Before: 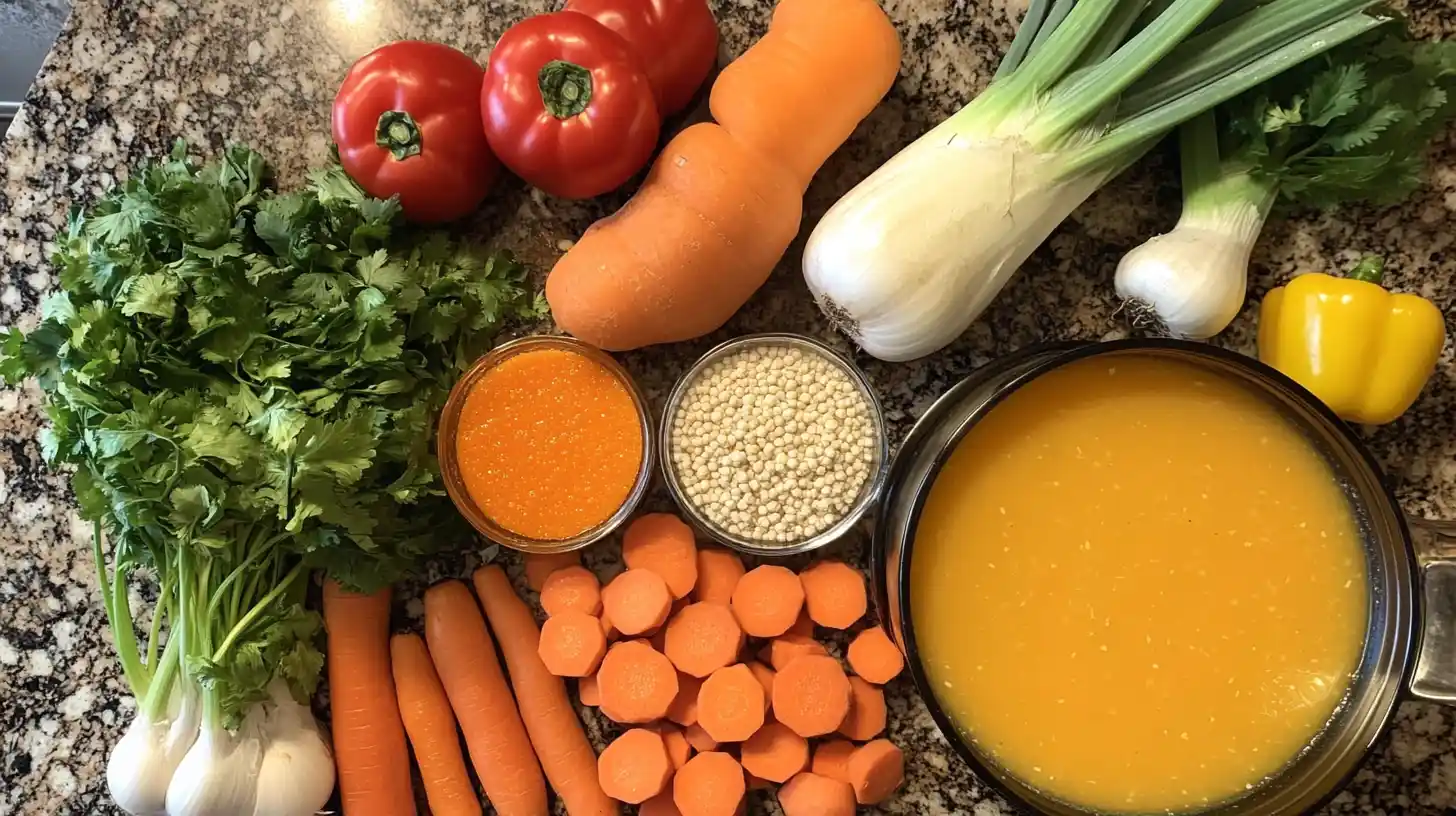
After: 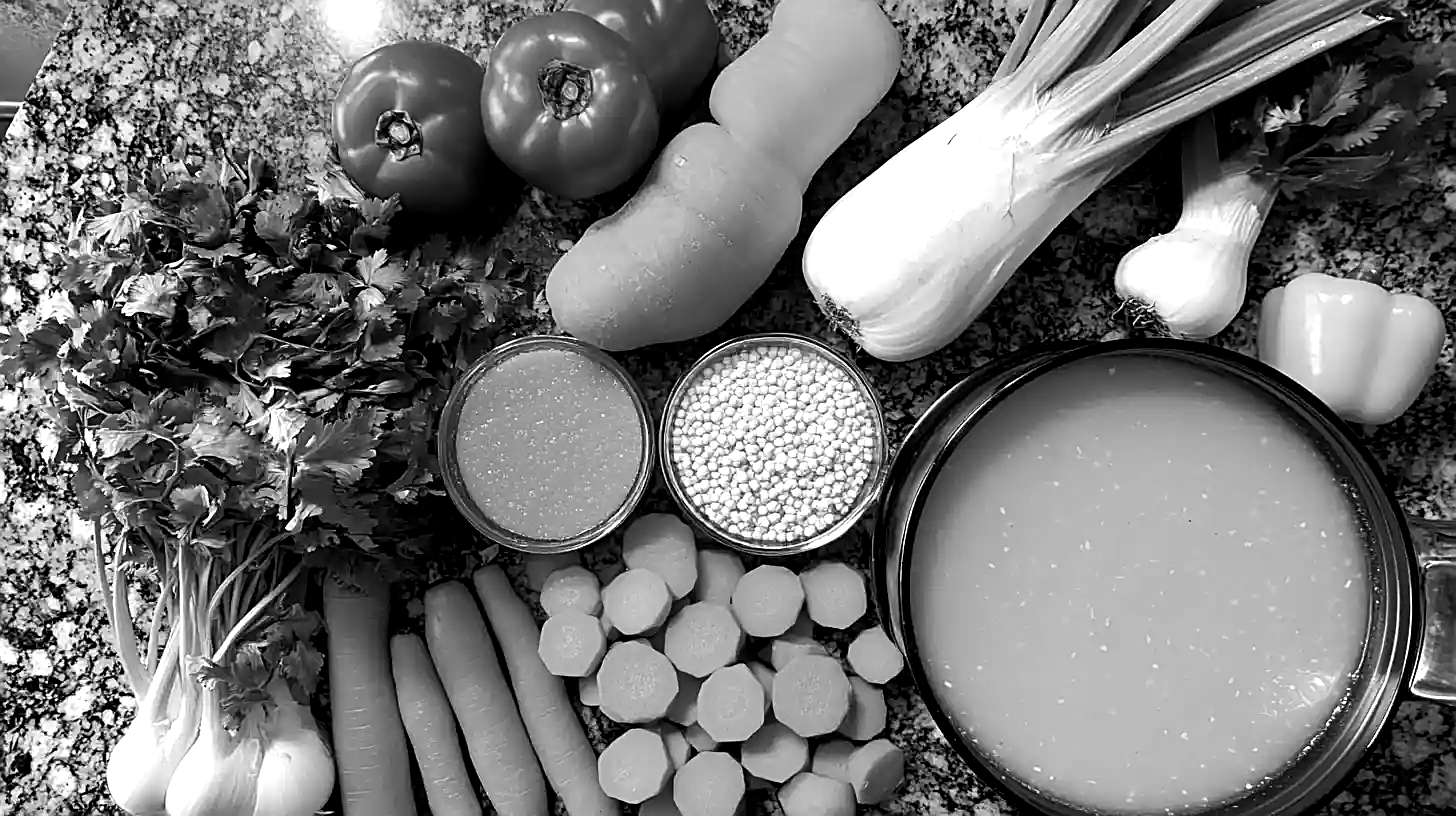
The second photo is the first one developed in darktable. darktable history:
color balance rgb: shadows lift › luminance -21.66%, shadows lift › chroma 6.57%, shadows lift › hue 270°, power › chroma 0.68%, power › hue 60°, highlights gain › luminance 6.08%, highlights gain › chroma 1.33%, highlights gain › hue 90°, global offset › luminance -0.87%, perceptual saturation grading › global saturation 26.86%, perceptual saturation grading › highlights -28.39%, perceptual saturation grading › mid-tones 15.22%, perceptual saturation grading › shadows 33.98%, perceptual brilliance grading › highlights 10%, perceptual brilliance grading › mid-tones 5%
sharpen: amount 0.6
monochrome: on, module defaults
